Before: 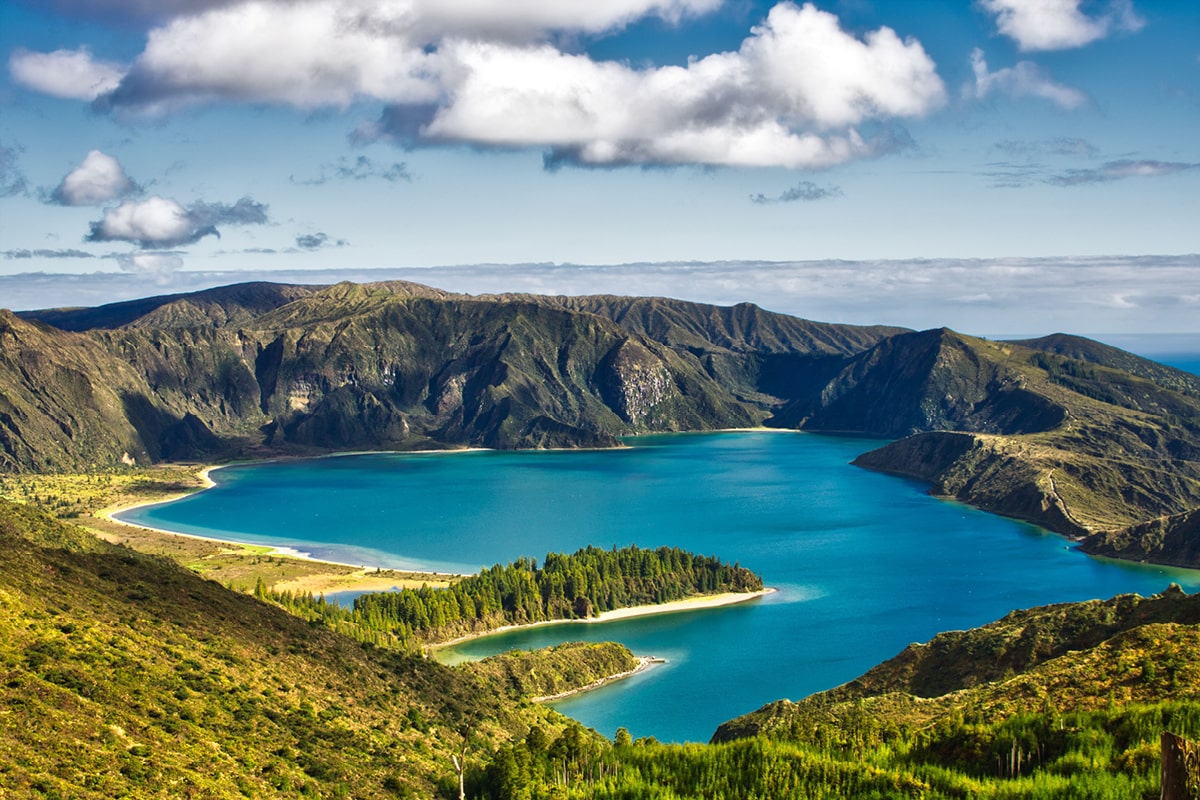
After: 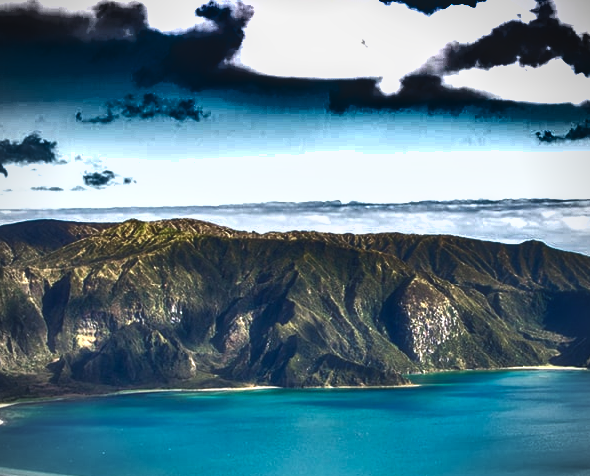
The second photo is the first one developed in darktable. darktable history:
haze removal: strength -0.102, compatibility mode true, adaptive false
crop: left 17.772%, top 7.752%, right 33.001%, bottom 32.669%
shadows and highlights: radius 122.85, shadows 98.75, white point adjustment -2.83, highlights -98.57, soften with gaussian
vignetting: on, module defaults
local contrast: on, module defaults
tone equalizer: edges refinement/feathering 500, mask exposure compensation -1.57 EV, preserve details no
exposure: exposure 0.744 EV, compensate exposure bias true, compensate highlight preservation false
